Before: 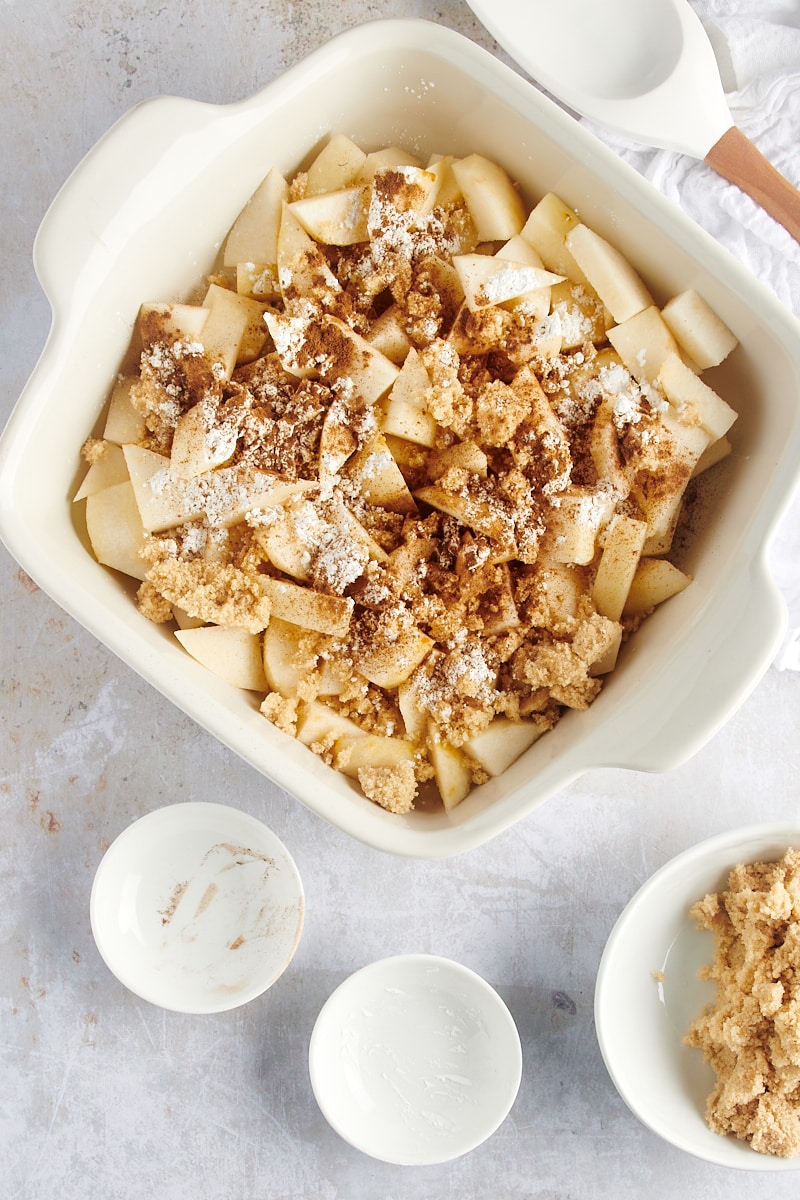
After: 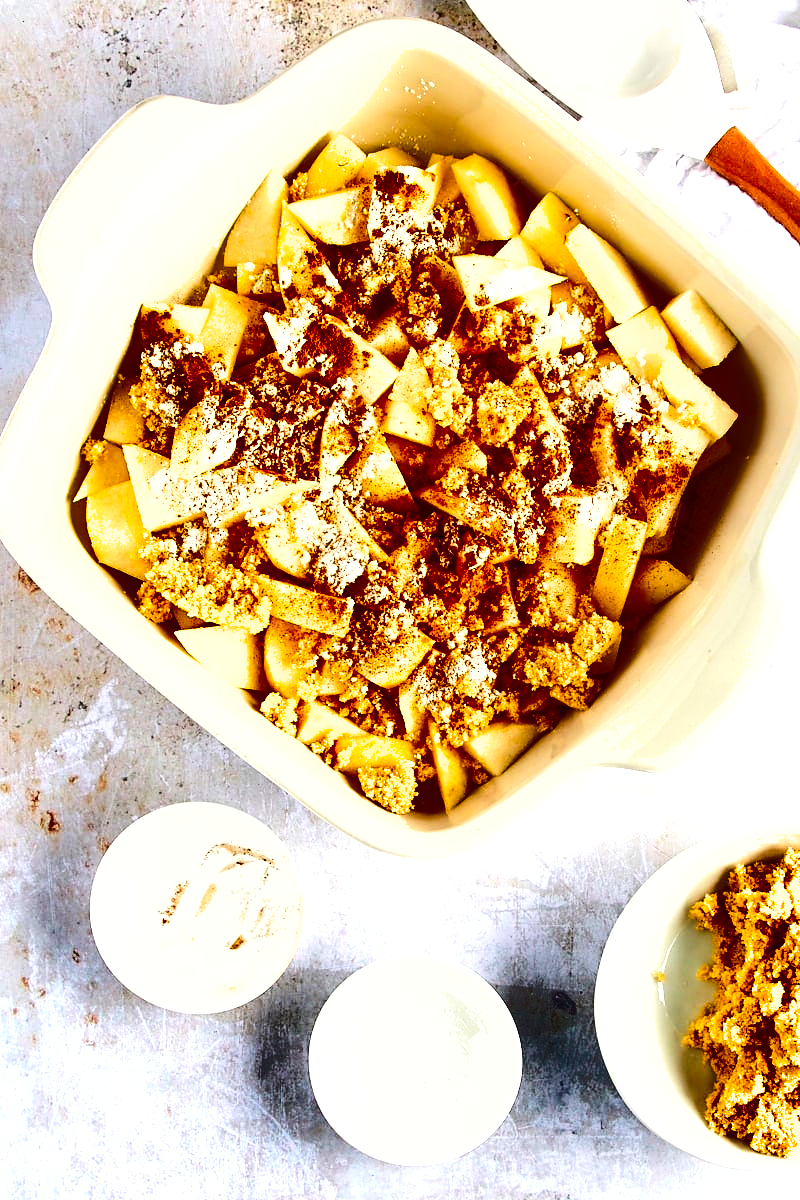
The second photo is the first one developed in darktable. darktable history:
contrast brightness saturation: contrast 0.266, brightness 0.016, saturation 0.851
exposure: exposure 0.374 EV, compensate exposure bias true, compensate highlight preservation false
shadows and highlights: radius 170.56, shadows 26.71, white point adjustment 3.26, highlights -68.7, soften with gaussian
contrast equalizer: y [[0.502, 0.505, 0.512, 0.529, 0.564, 0.588], [0.5 ×6], [0.502, 0.505, 0.512, 0.529, 0.564, 0.588], [0, 0.001, 0.001, 0.004, 0.008, 0.011], [0, 0.001, 0.001, 0.004, 0.008, 0.011]]
